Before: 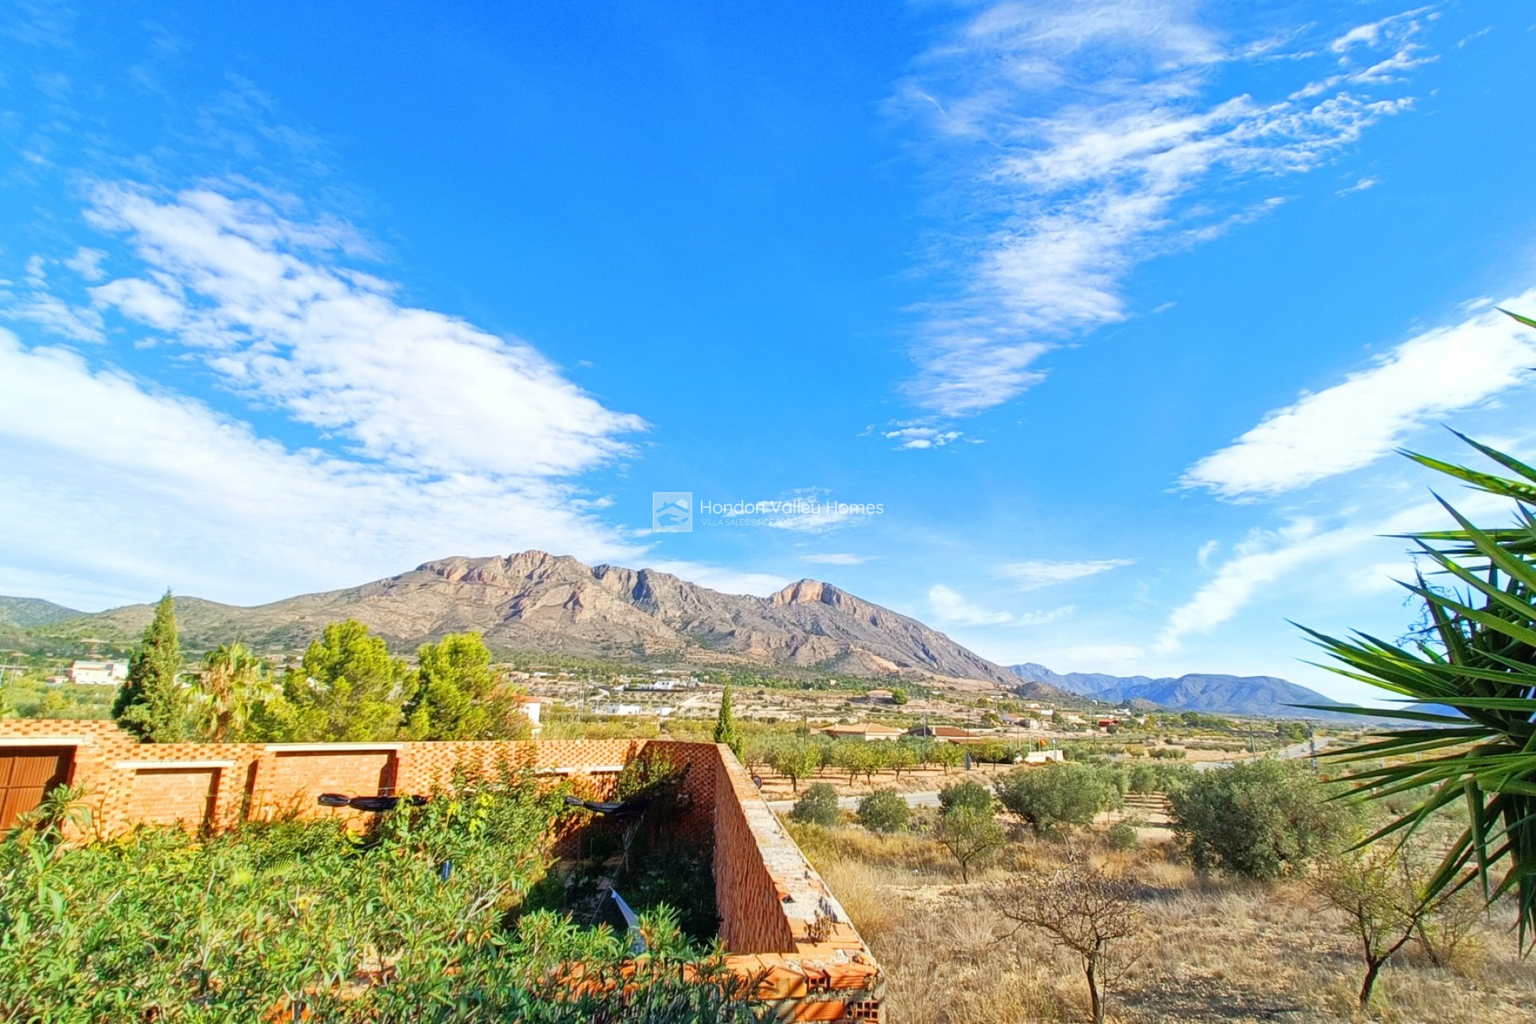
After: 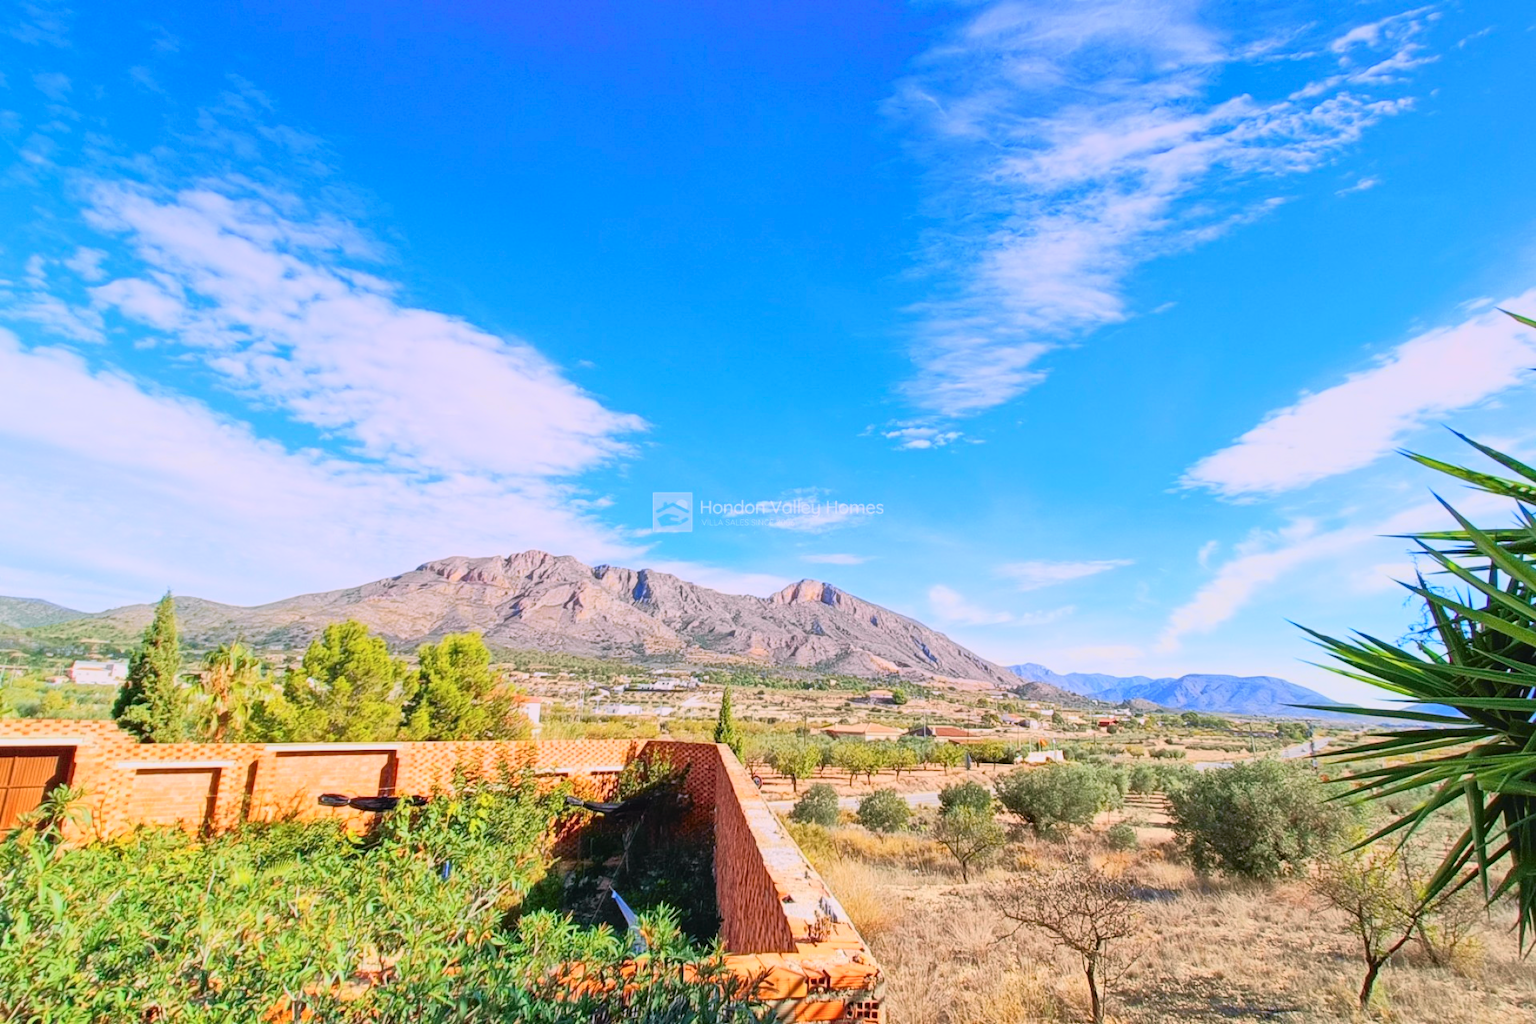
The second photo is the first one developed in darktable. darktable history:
tone curve: curves: ch0 [(0, 0.026) (0.181, 0.223) (0.405, 0.46) (0.456, 0.528) (0.634, 0.728) (0.877, 0.89) (0.984, 0.935)]; ch1 [(0, 0) (0.443, 0.43) (0.492, 0.488) (0.566, 0.579) (0.595, 0.625) (0.65, 0.657) (0.696, 0.725) (1, 1)]; ch2 [(0, 0) (0.33, 0.301) (0.421, 0.443) (0.447, 0.489) (0.495, 0.494) (0.537, 0.57) (0.586, 0.591) (0.663, 0.686) (1, 1)], color space Lab, independent channels, preserve colors none
graduated density: hue 238.83°, saturation 50%
white balance: red 1.05, blue 1.072
